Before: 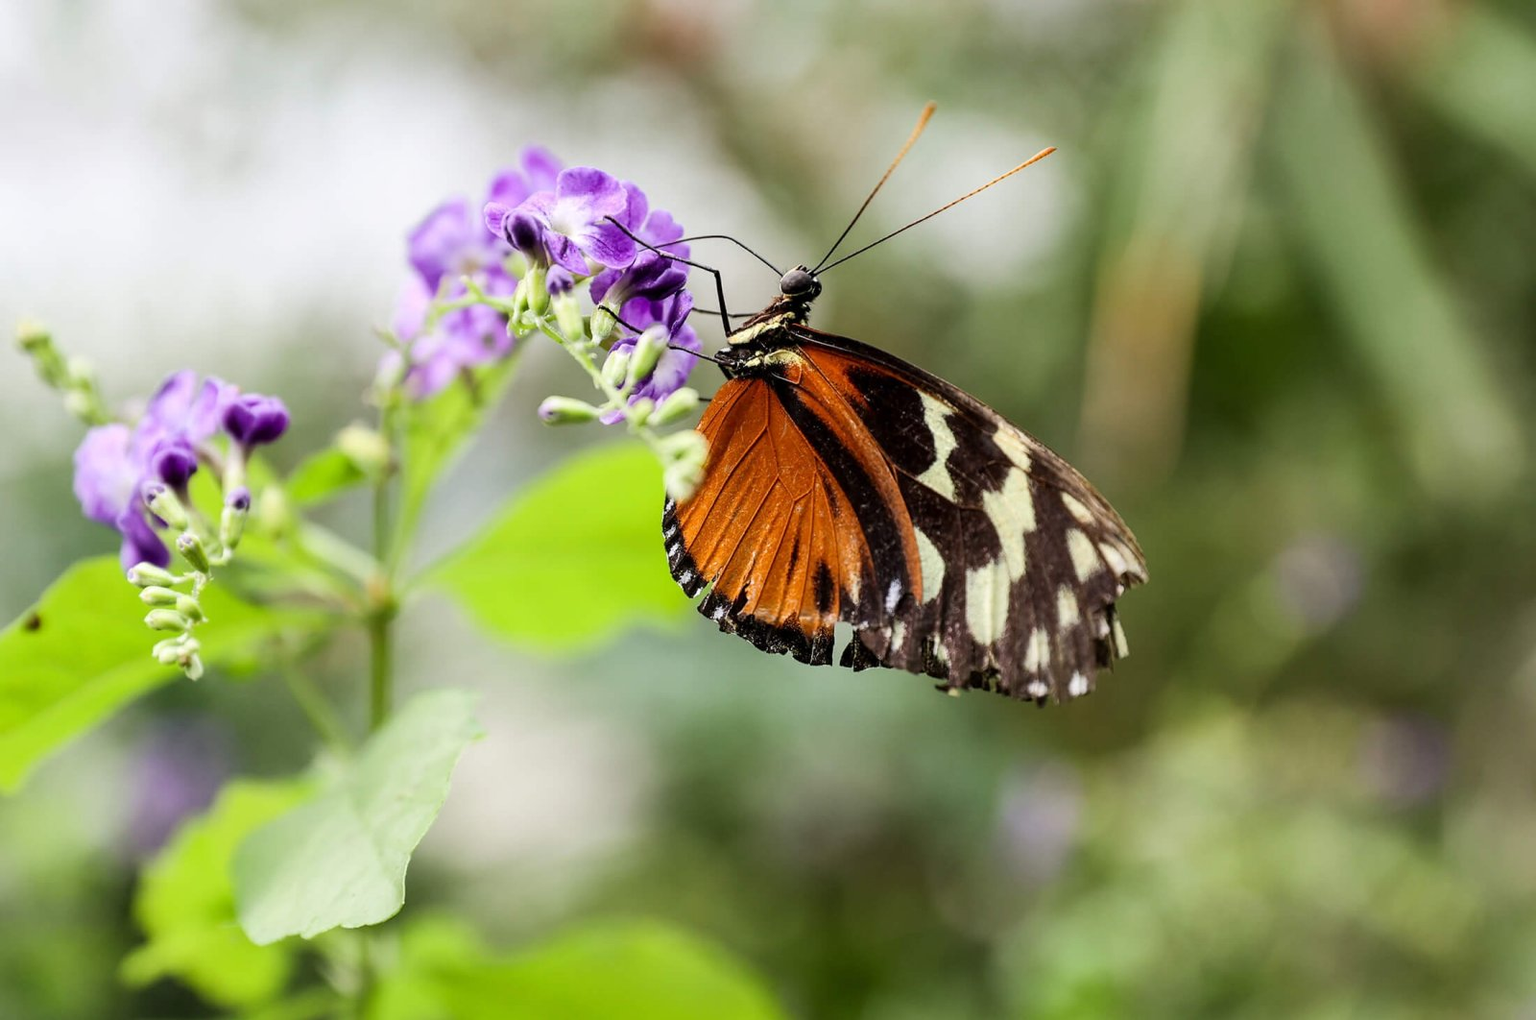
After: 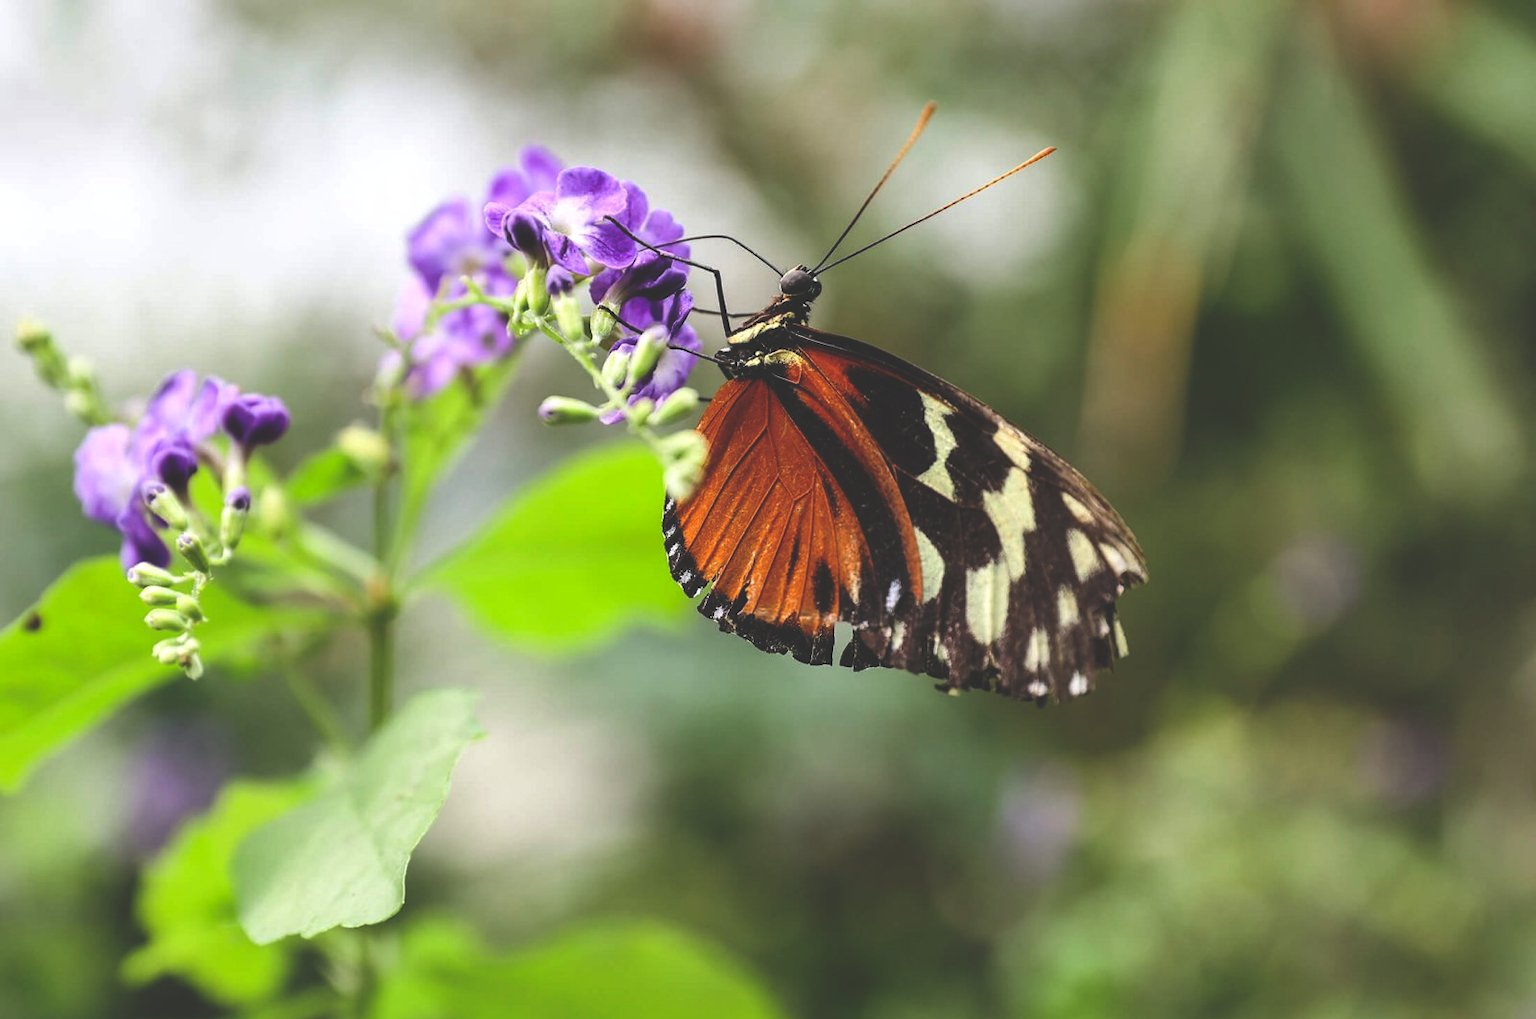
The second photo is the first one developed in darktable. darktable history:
exposure: exposure 0.131 EV, compensate highlight preservation false
rgb curve: curves: ch0 [(0, 0.186) (0.314, 0.284) (0.775, 0.708) (1, 1)], compensate middle gray true, preserve colors none
